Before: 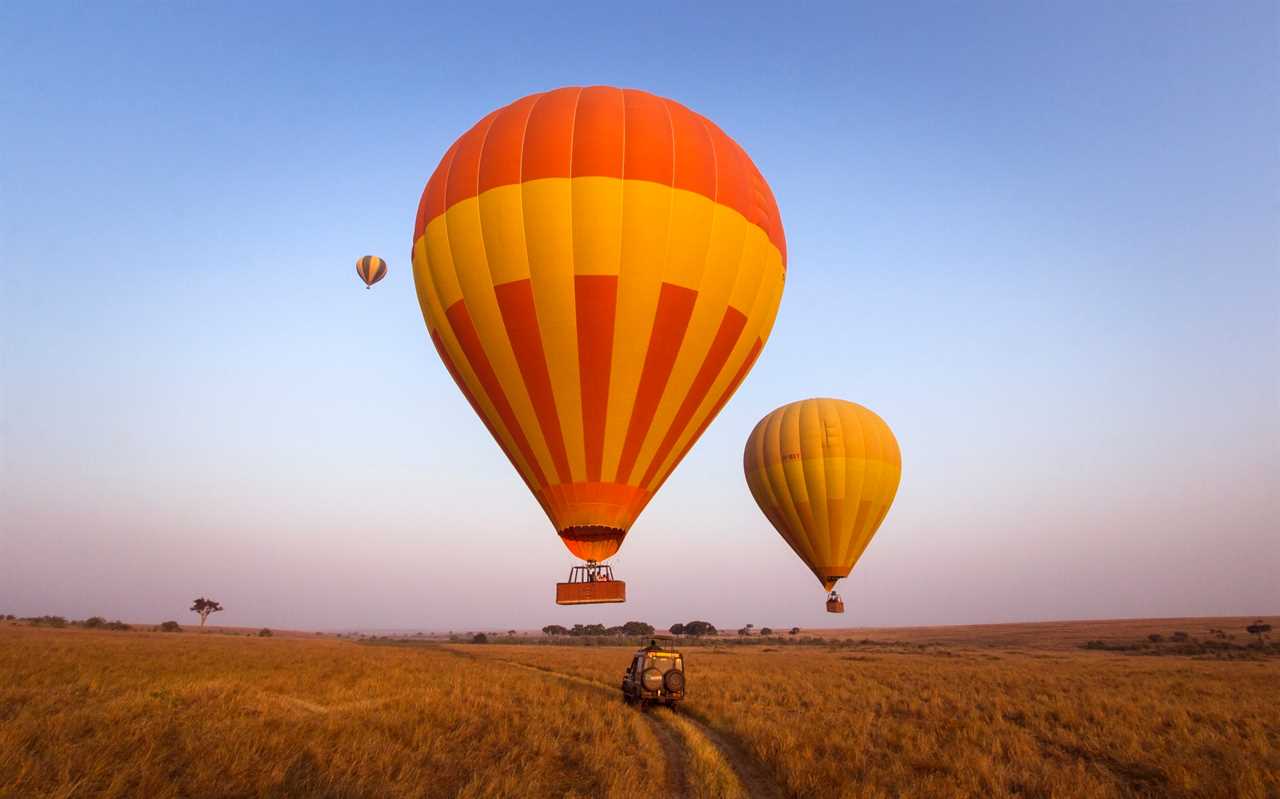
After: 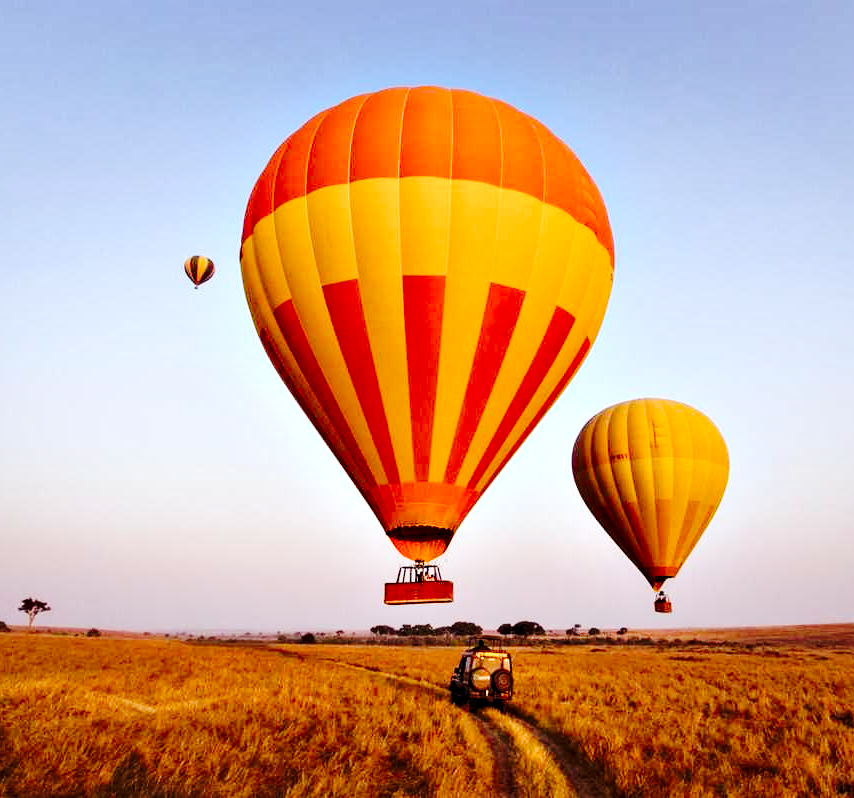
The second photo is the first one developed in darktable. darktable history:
levels: levels [0, 0.48, 0.961]
crop and rotate: left 13.489%, right 19.792%
contrast equalizer: y [[0.6 ×6], [0.55 ×6], [0 ×6], [0 ×6], [0 ×6]]
tone curve: curves: ch0 [(0.014, 0) (0.13, 0.09) (0.227, 0.211) (0.33, 0.395) (0.494, 0.615) (0.662, 0.76) (0.795, 0.846) (1, 0.969)]; ch1 [(0, 0) (0.366, 0.367) (0.447, 0.416) (0.473, 0.484) (0.504, 0.502) (0.525, 0.518) (0.564, 0.601) (0.634, 0.66) (0.746, 0.804) (1, 1)]; ch2 [(0, 0) (0.333, 0.346) (0.375, 0.375) (0.424, 0.43) (0.476, 0.498) (0.496, 0.505) (0.517, 0.522) (0.548, 0.548) (0.579, 0.618) (0.651, 0.674) (0.688, 0.728) (1, 1)], preserve colors none
